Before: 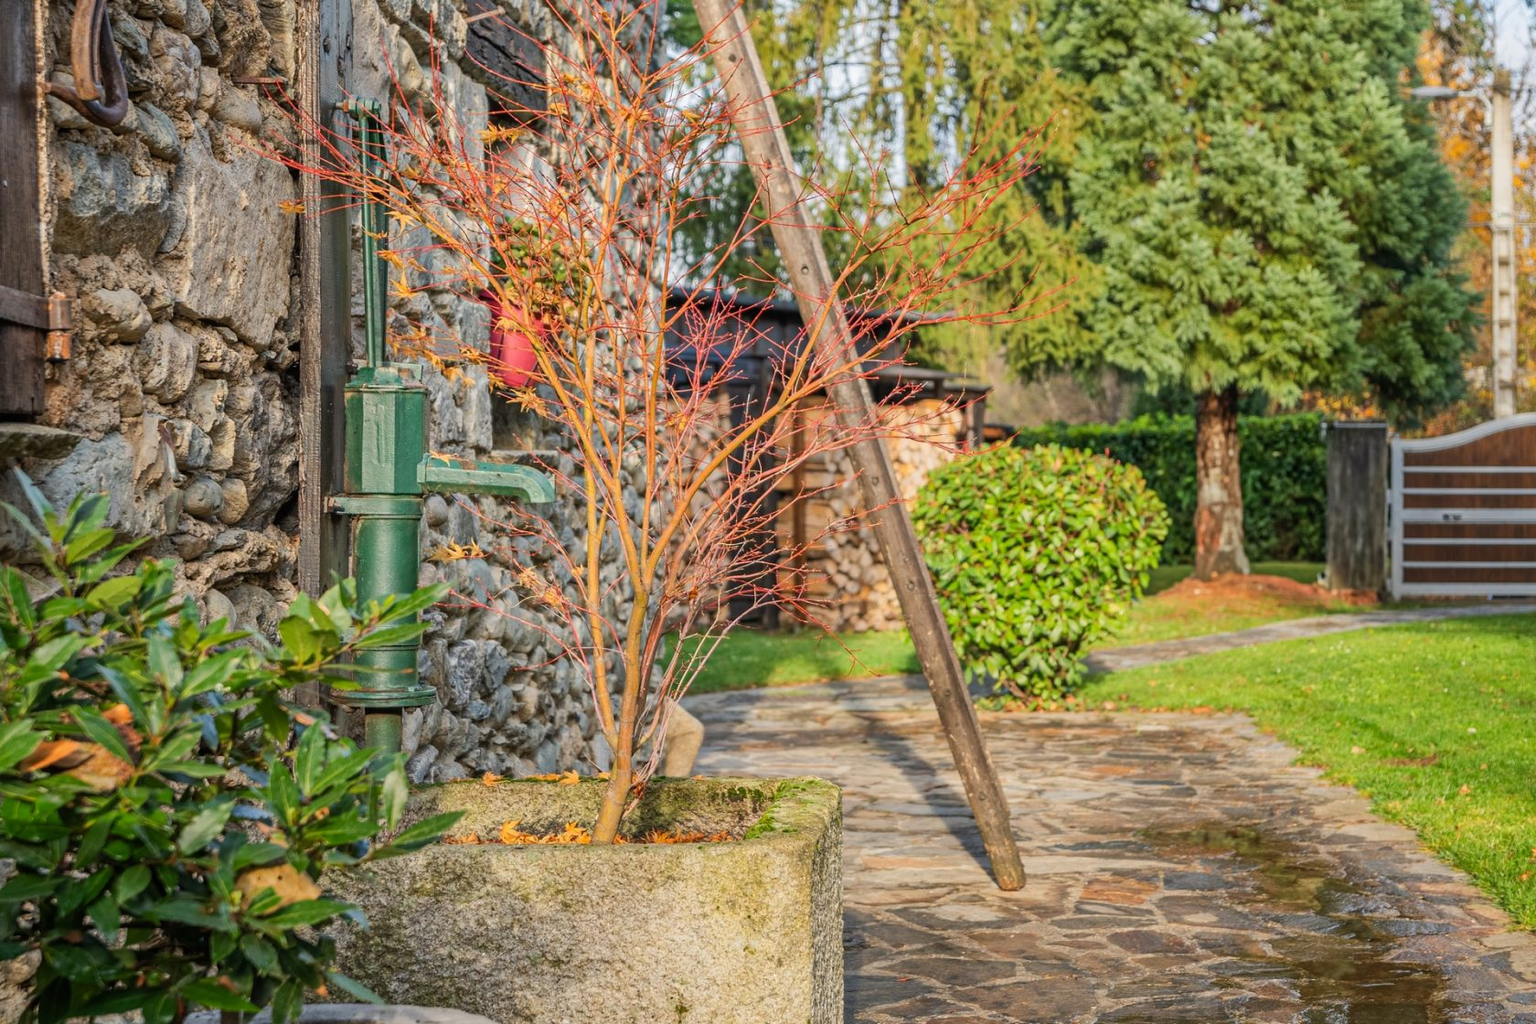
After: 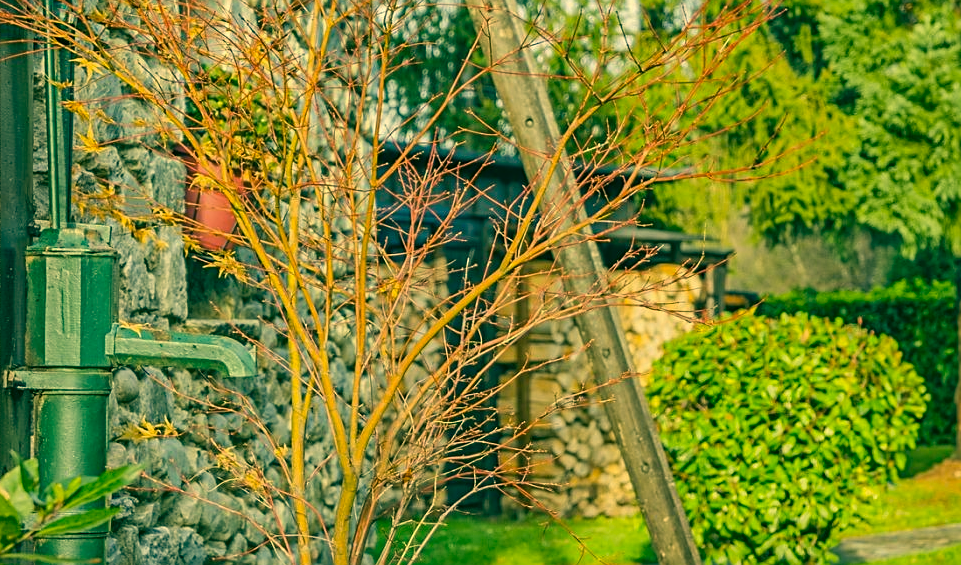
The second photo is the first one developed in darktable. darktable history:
shadows and highlights: shadows 22.7, highlights -48.71, soften with gaussian
sharpen: on, module defaults
crop: left 20.932%, top 15.471%, right 21.848%, bottom 34.081%
color correction: highlights a* 1.83, highlights b* 34.02, shadows a* -36.68, shadows b* -5.48
